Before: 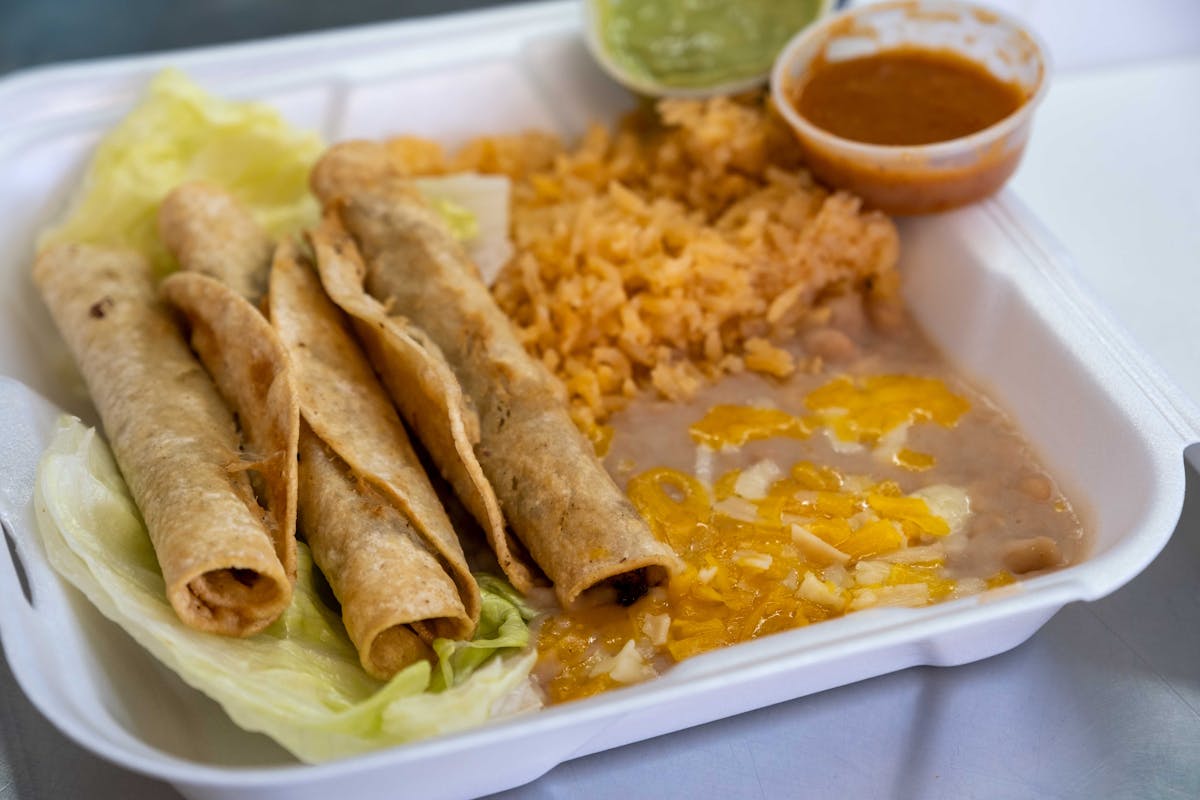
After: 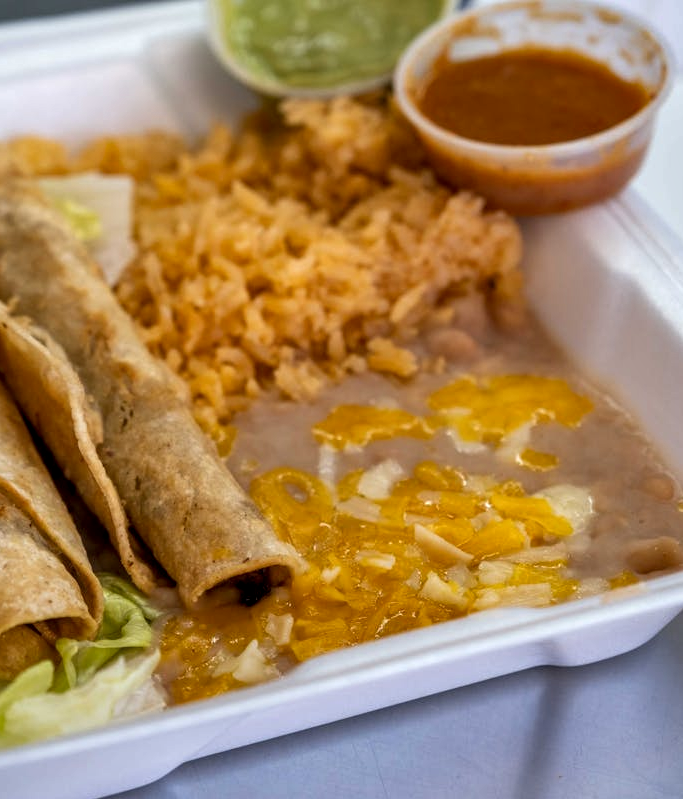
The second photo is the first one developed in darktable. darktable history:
crop: left 31.488%, top 0.007%, right 11.587%
local contrast: on, module defaults
shadows and highlights: shadows 25.88, highlights -48.35, soften with gaussian
